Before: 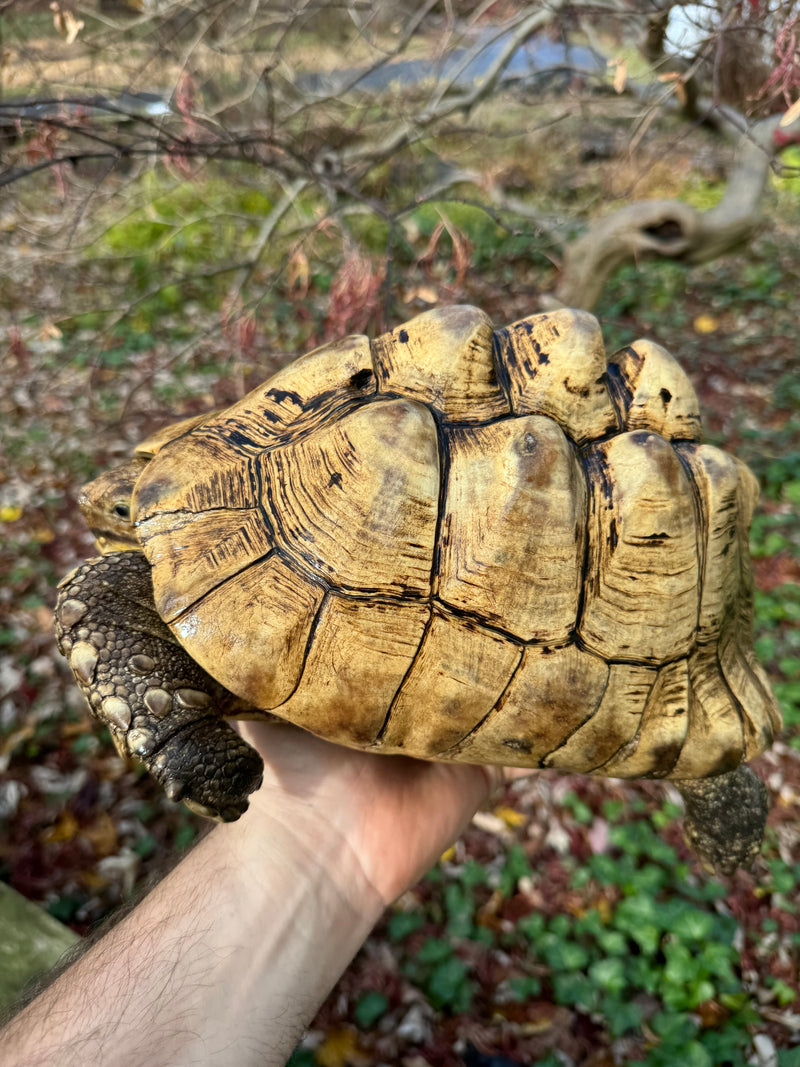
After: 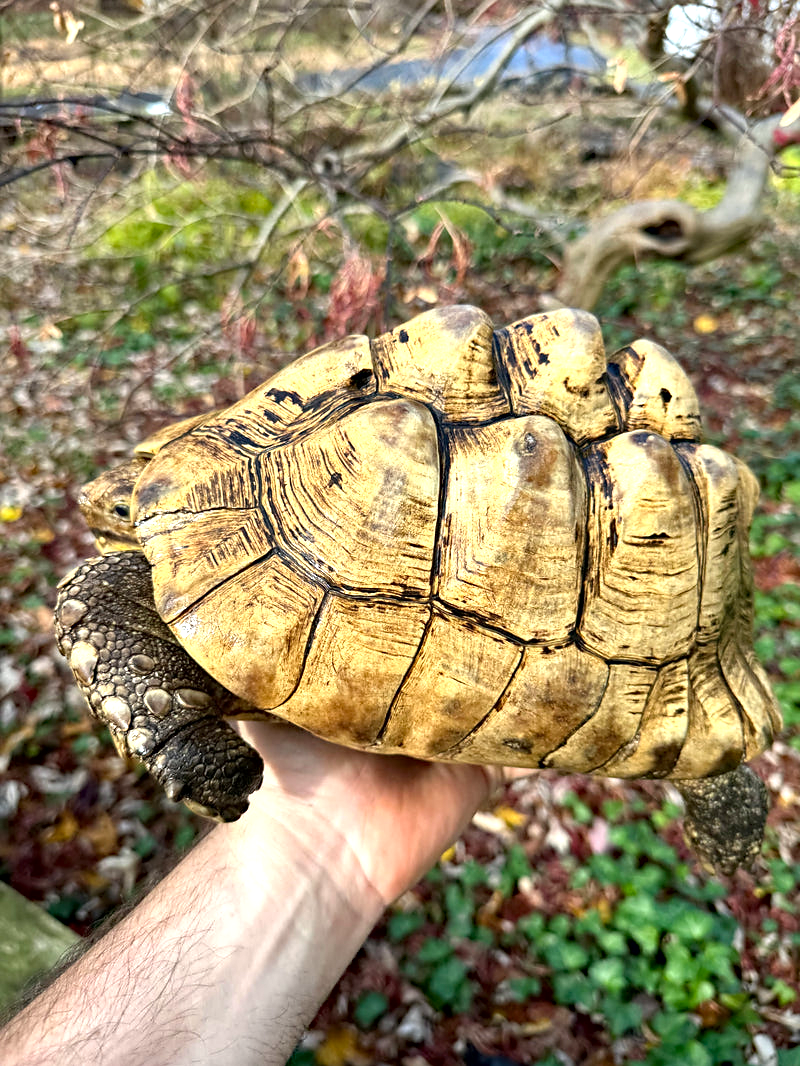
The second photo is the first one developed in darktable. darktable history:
haze removal: compatibility mode true, adaptive false
sharpen: radius 1.559, amount 0.373, threshold 1.271
exposure: black level correction 0, exposure 0.7 EV, compensate exposure bias true, compensate highlight preservation false
local contrast: mode bilateral grid, contrast 20, coarseness 50, detail 120%, midtone range 0.2
crop: bottom 0.071%
